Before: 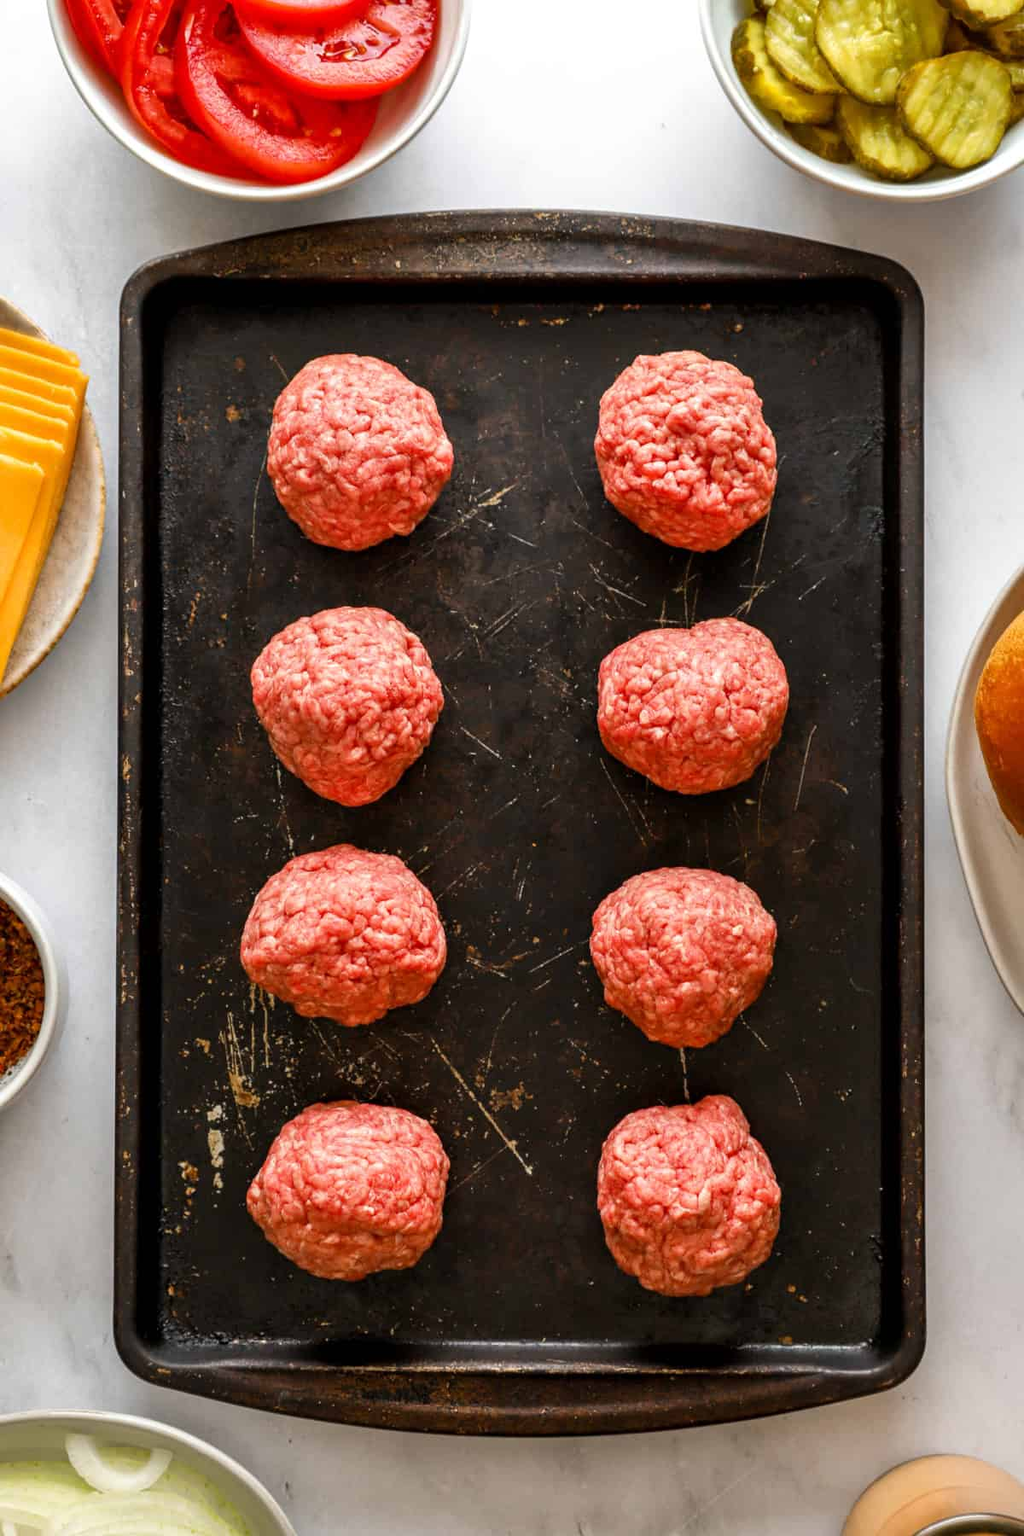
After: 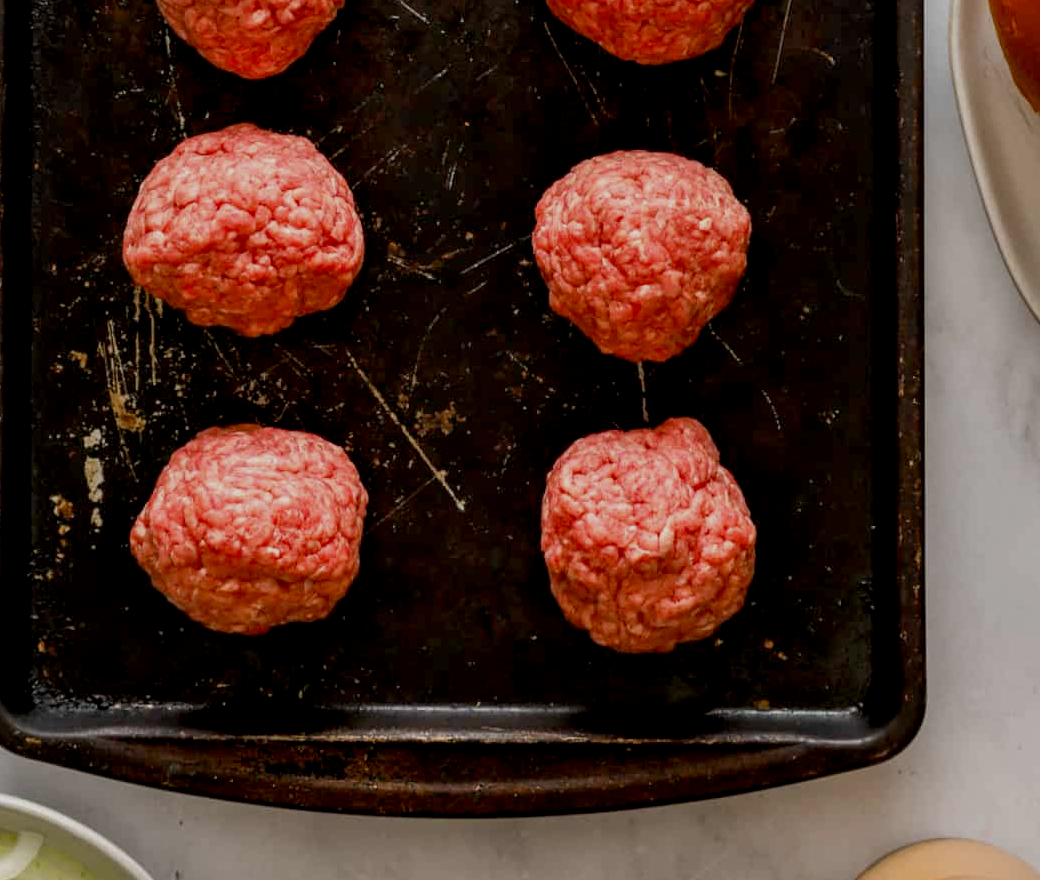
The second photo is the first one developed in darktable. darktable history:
exposure: black level correction 0.011, exposure -0.478 EV, compensate highlight preservation false
crop and rotate: left 13.306%, top 48.129%, bottom 2.928%
